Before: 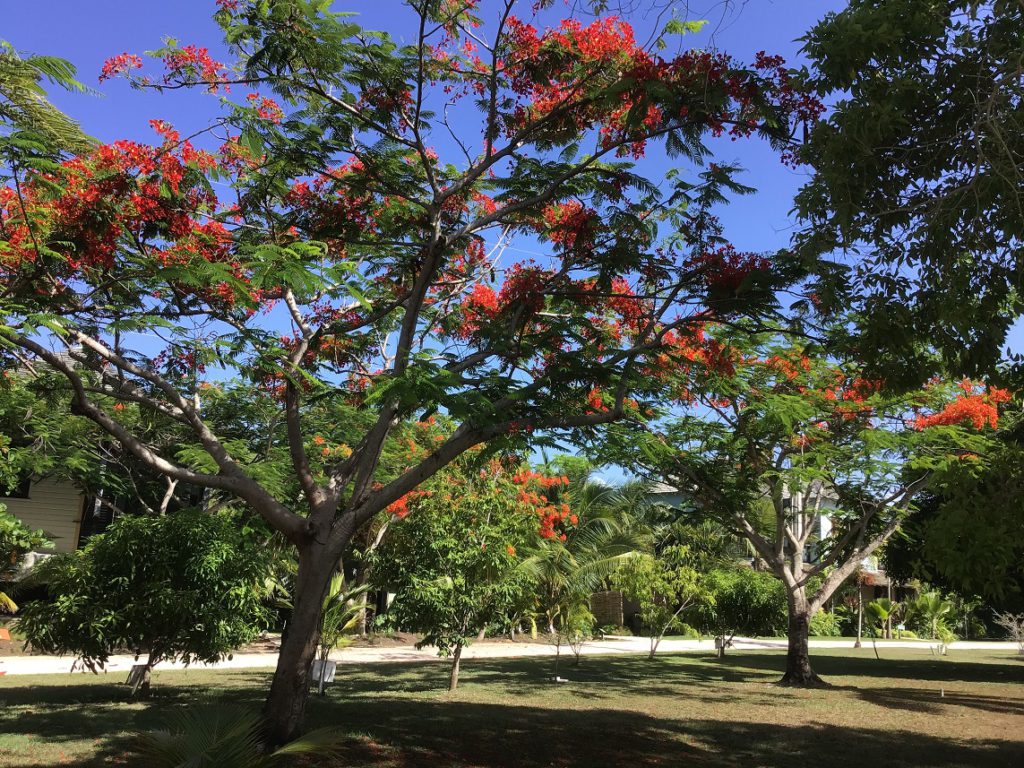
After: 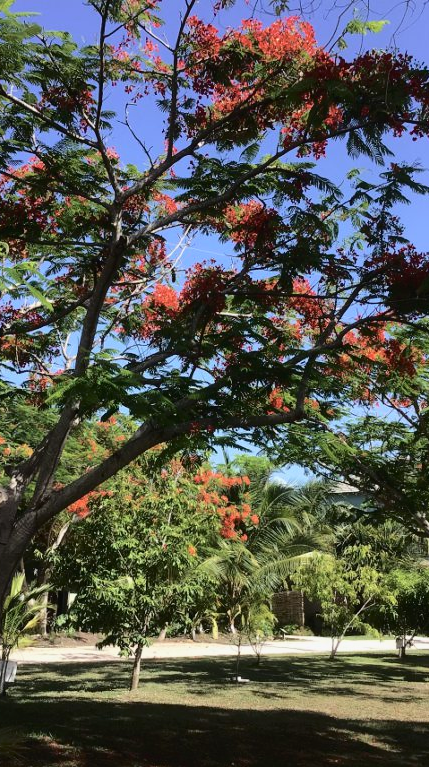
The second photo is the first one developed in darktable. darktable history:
color zones: curves: ch1 [(0, 0.469) (0.01, 0.469) (0.12, 0.446) (0.248, 0.469) (0.5, 0.5) (0.748, 0.5) (0.99, 0.469) (1, 0.469)]
tone curve: curves: ch0 [(0, 0) (0.003, 0.015) (0.011, 0.019) (0.025, 0.027) (0.044, 0.041) (0.069, 0.055) (0.1, 0.079) (0.136, 0.099) (0.177, 0.149) (0.224, 0.216) (0.277, 0.292) (0.335, 0.383) (0.399, 0.474) (0.468, 0.556) (0.543, 0.632) (0.623, 0.711) (0.709, 0.789) (0.801, 0.871) (0.898, 0.944) (1, 1)], color space Lab, independent channels, preserve colors none
exposure: exposure -0.183 EV, compensate exposure bias true, compensate highlight preservation false
crop: left 31.172%, right 26.881%
